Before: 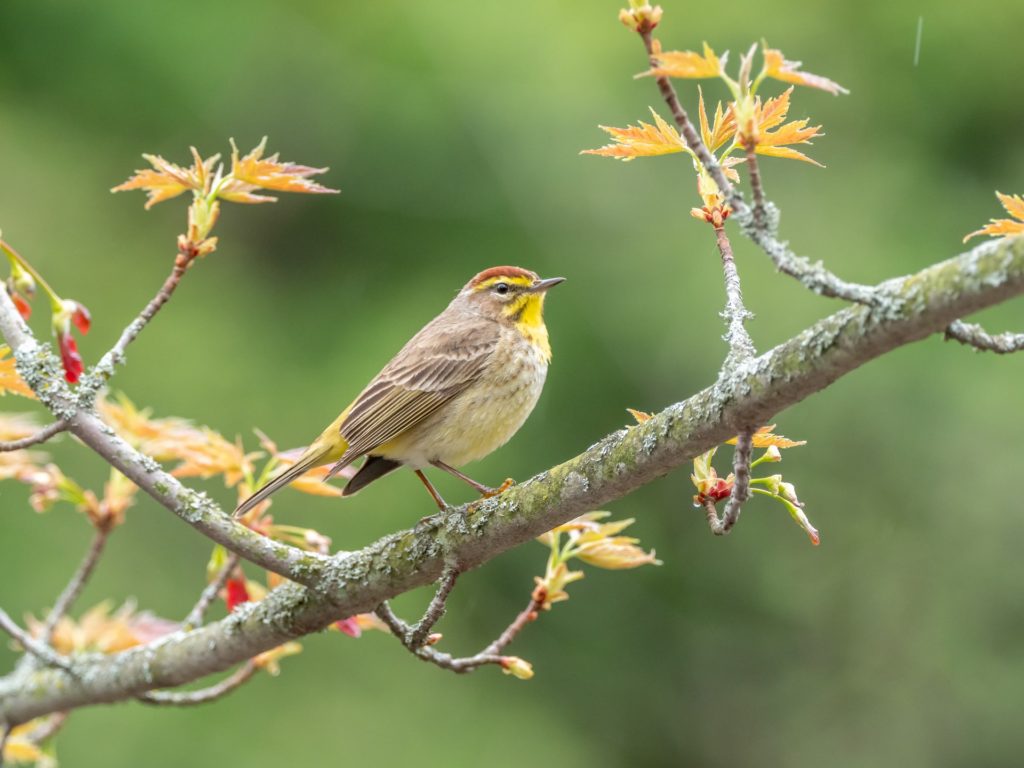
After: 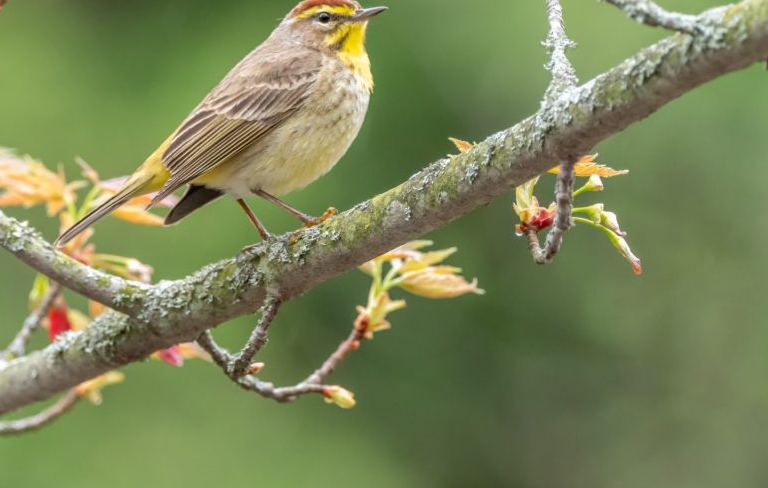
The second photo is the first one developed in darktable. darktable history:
crop and rotate: left 17.415%, top 35.359%, right 7.546%, bottom 1.002%
